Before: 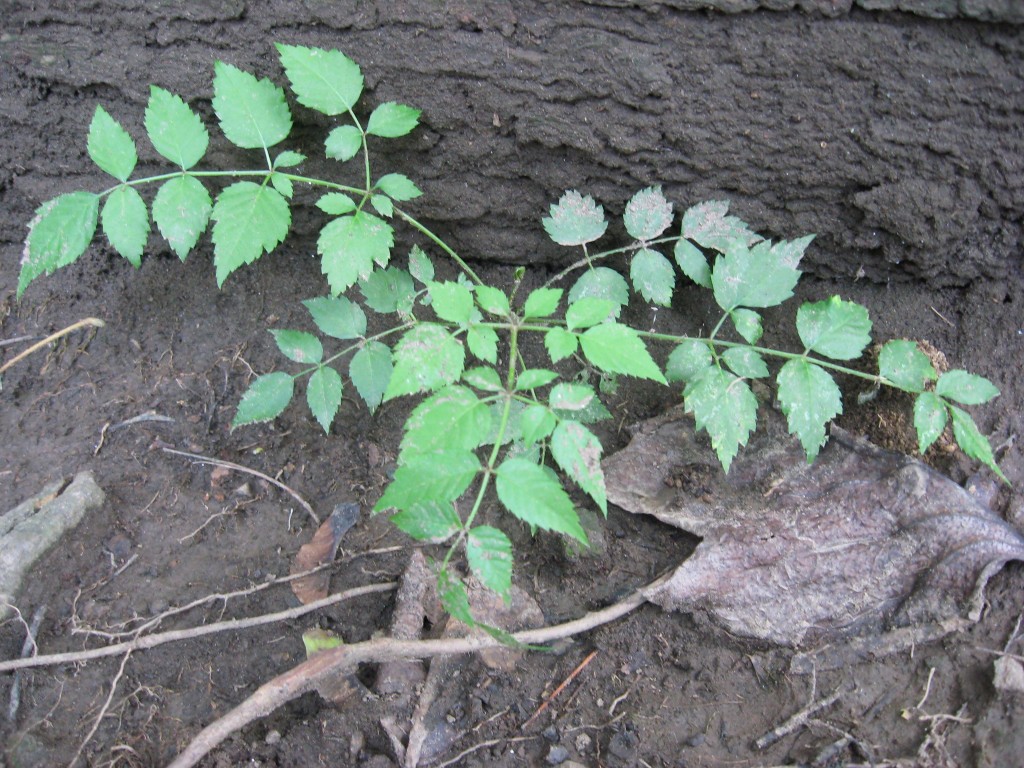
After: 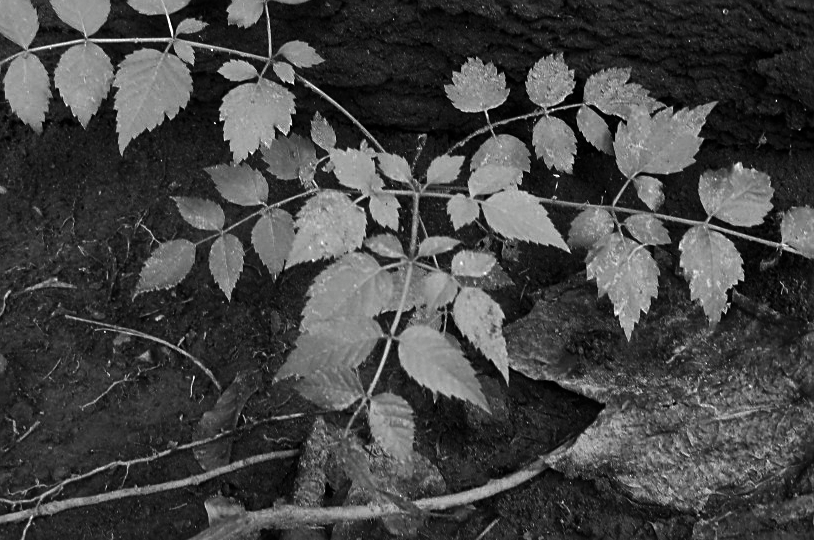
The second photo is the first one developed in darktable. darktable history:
contrast brightness saturation: contrast -0.026, brightness -0.571, saturation -0.986
shadows and highlights: shadows -20.54, white point adjustment -2.07, highlights -35
sharpen: on, module defaults
crop: left 9.665%, top 17.342%, right 10.821%, bottom 12.326%
